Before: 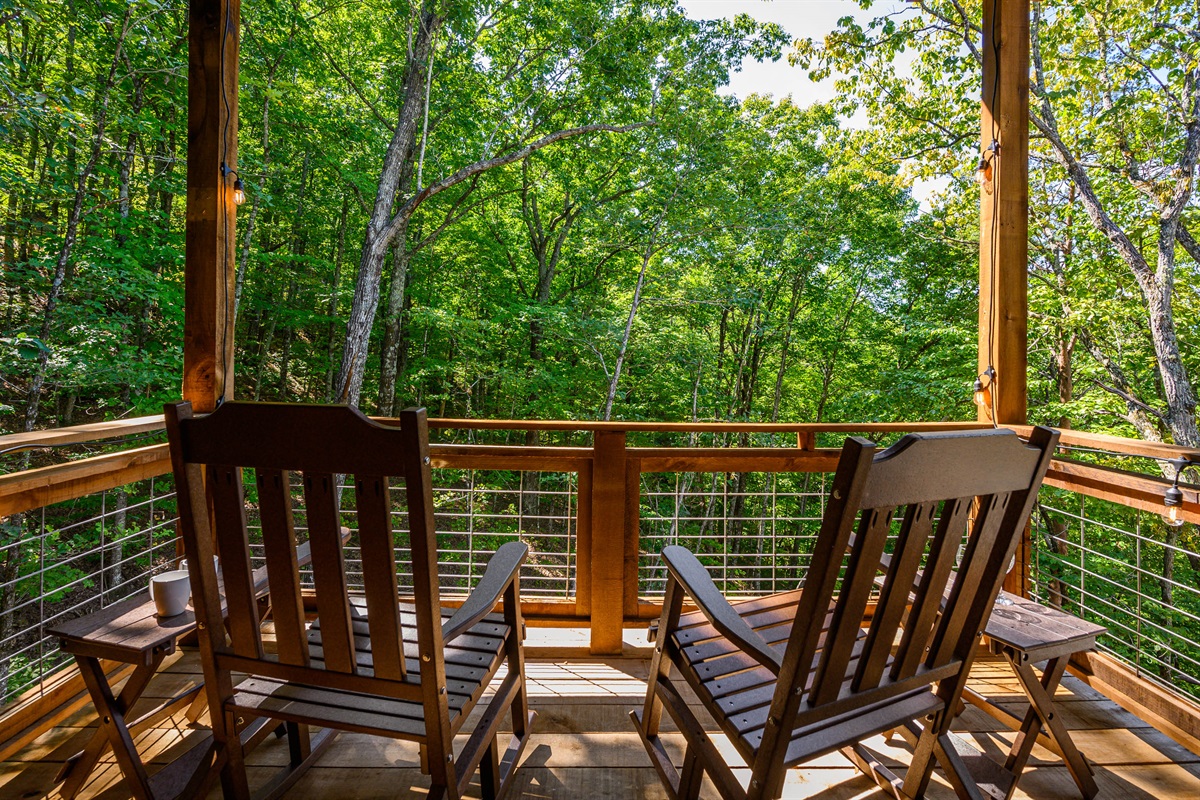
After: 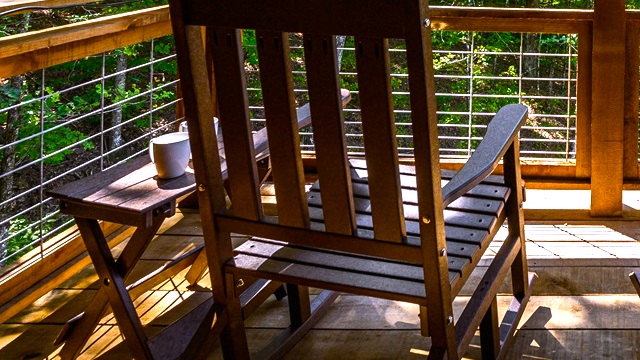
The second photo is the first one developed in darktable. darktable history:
color balance: input saturation 80.07%
crop and rotate: top 54.778%, right 46.61%, bottom 0.159%
white balance: red 0.967, blue 1.119, emerald 0.756
tone equalizer: -8 EV -0.417 EV, -7 EV -0.389 EV, -6 EV -0.333 EV, -5 EV -0.222 EV, -3 EV 0.222 EV, -2 EV 0.333 EV, -1 EV 0.389 EV, +0 EV 0.417 EV, edges refinement/feathering 500, mask exposure compensation -1.57 EV, preserve details no
color balance rgb: linear chroma grading › global chroma 20%, perceptual saturation grading › global saturation 25%, perceptual brilliance grading › global brilliance 20%, global vibrance 20%
